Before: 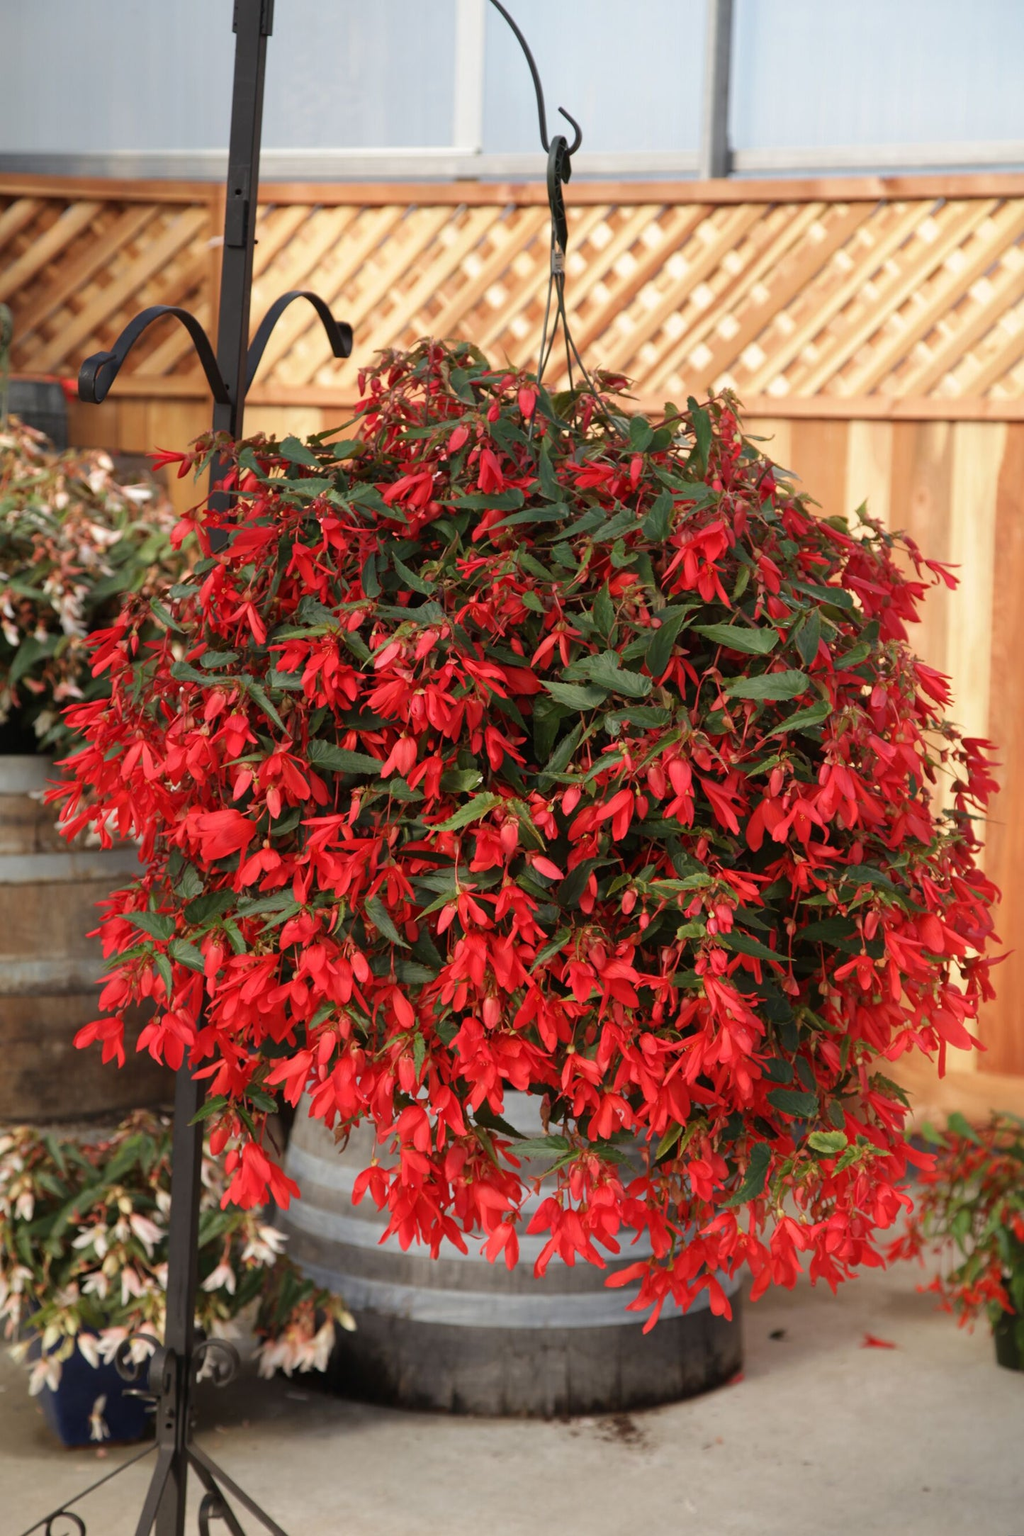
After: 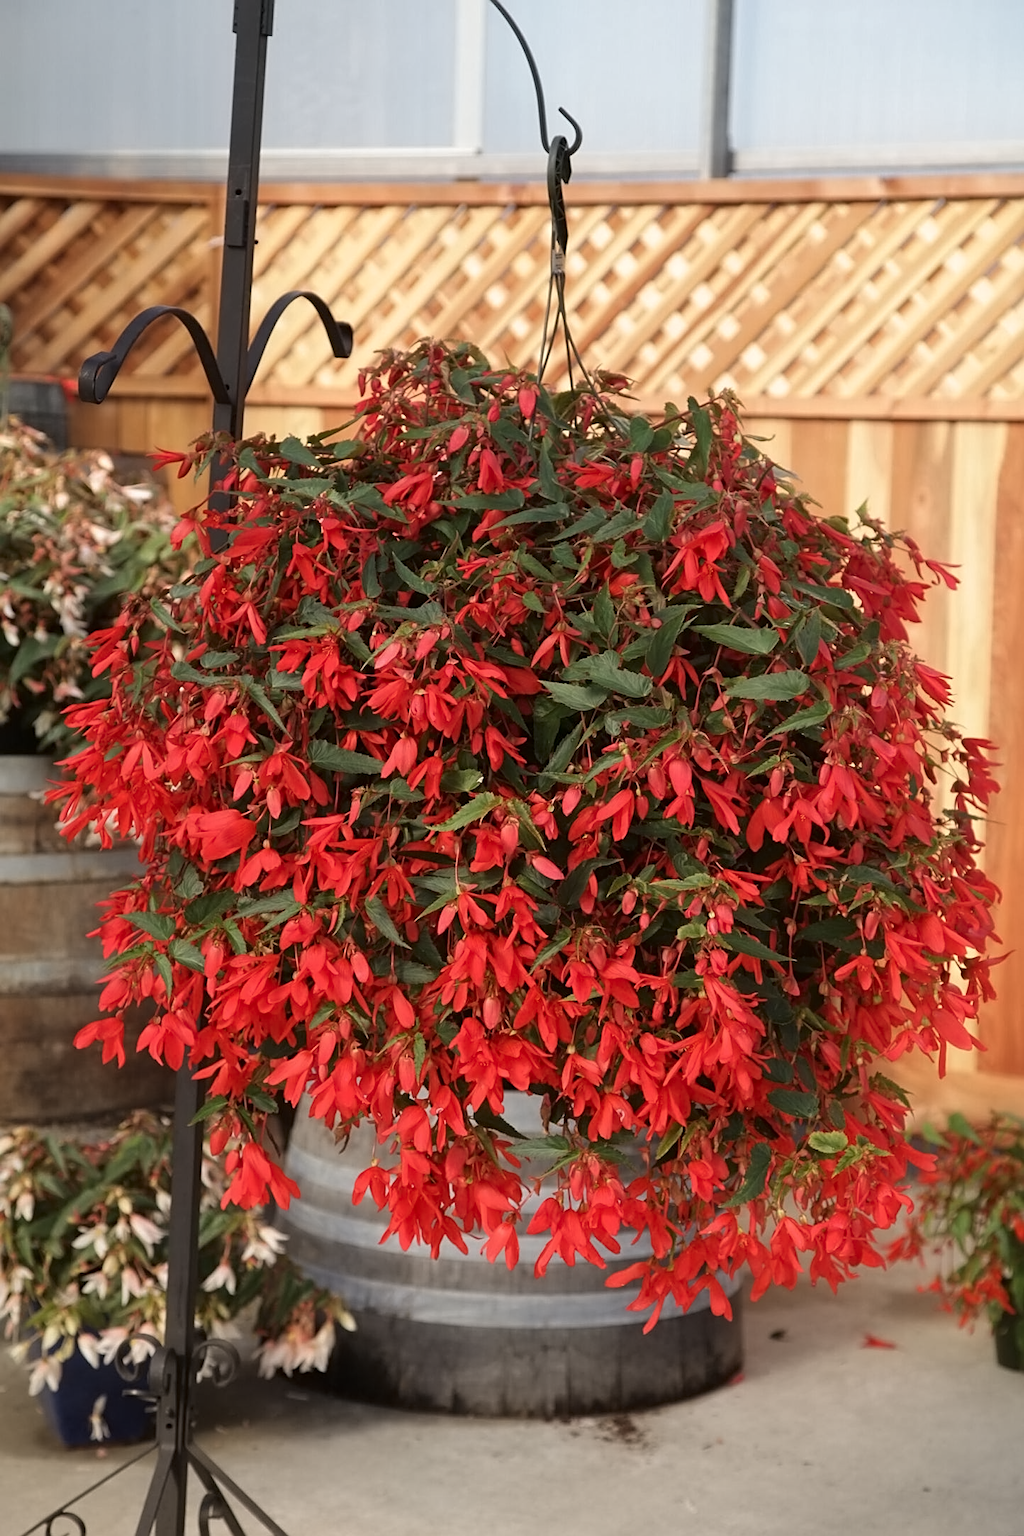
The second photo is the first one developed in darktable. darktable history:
contrast equalizer: y [[0.5 ×6], [0.5 ×6], [0.5 ×6], [0 ×6], [0, 0.039, 0.251, 0.29, 0.293, 0.292]]
sharpen: on, module defaults
